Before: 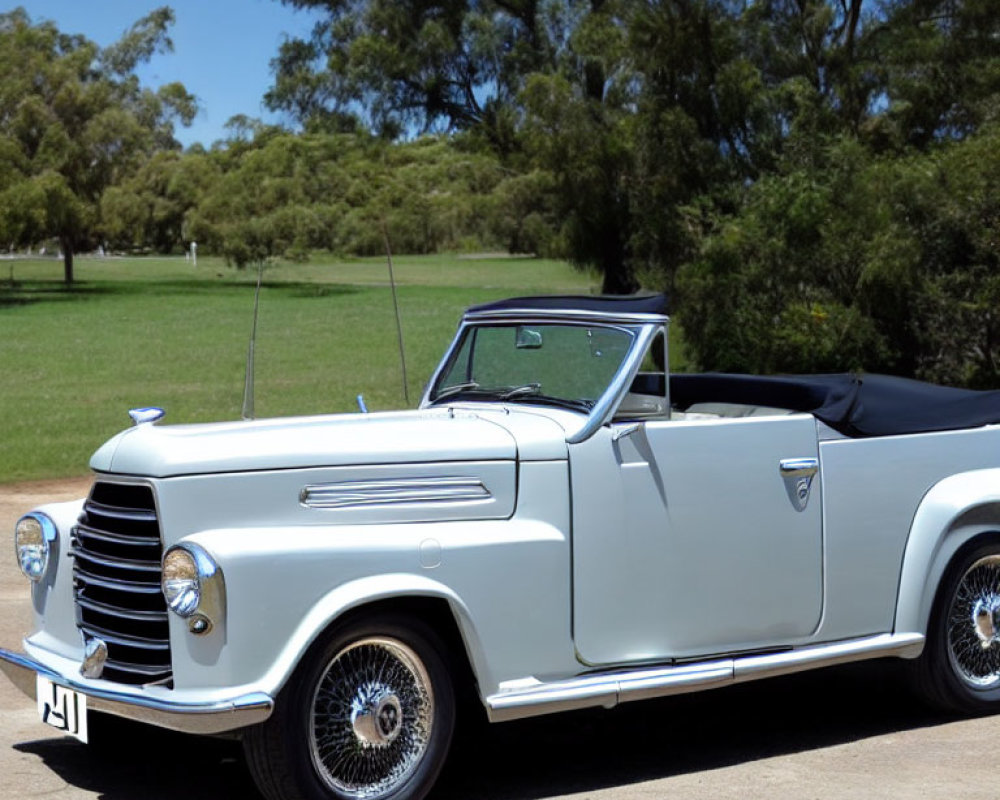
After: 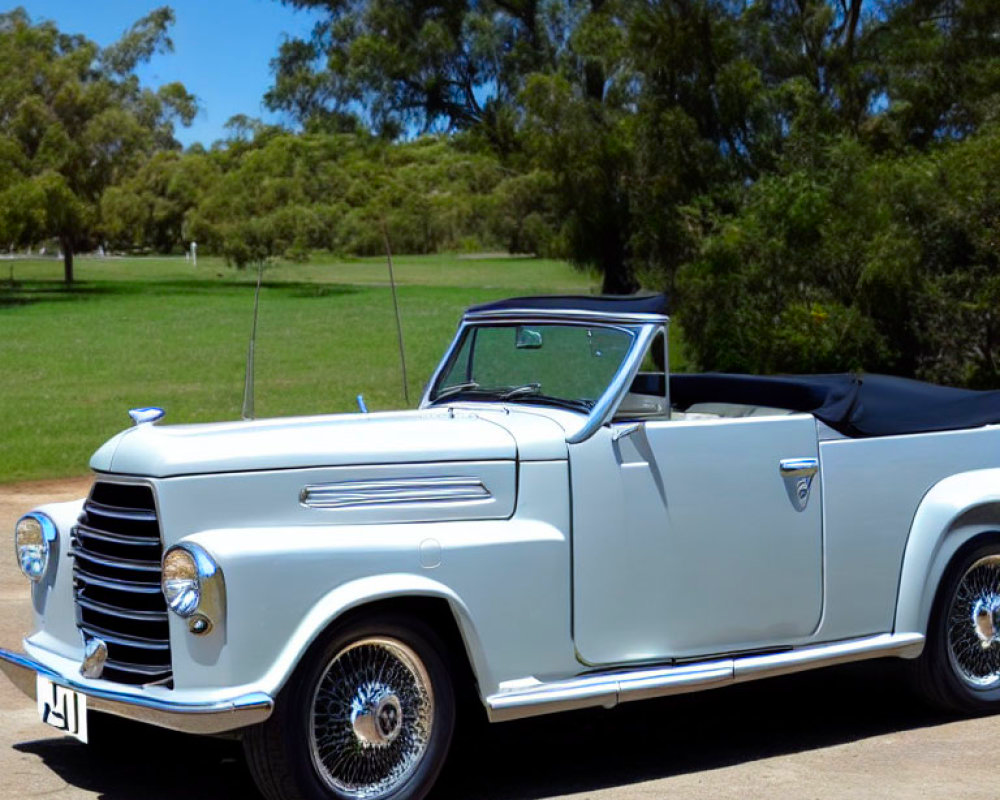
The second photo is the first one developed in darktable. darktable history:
contrast brightness saturation: brightness -0.028, saturation 0.356
